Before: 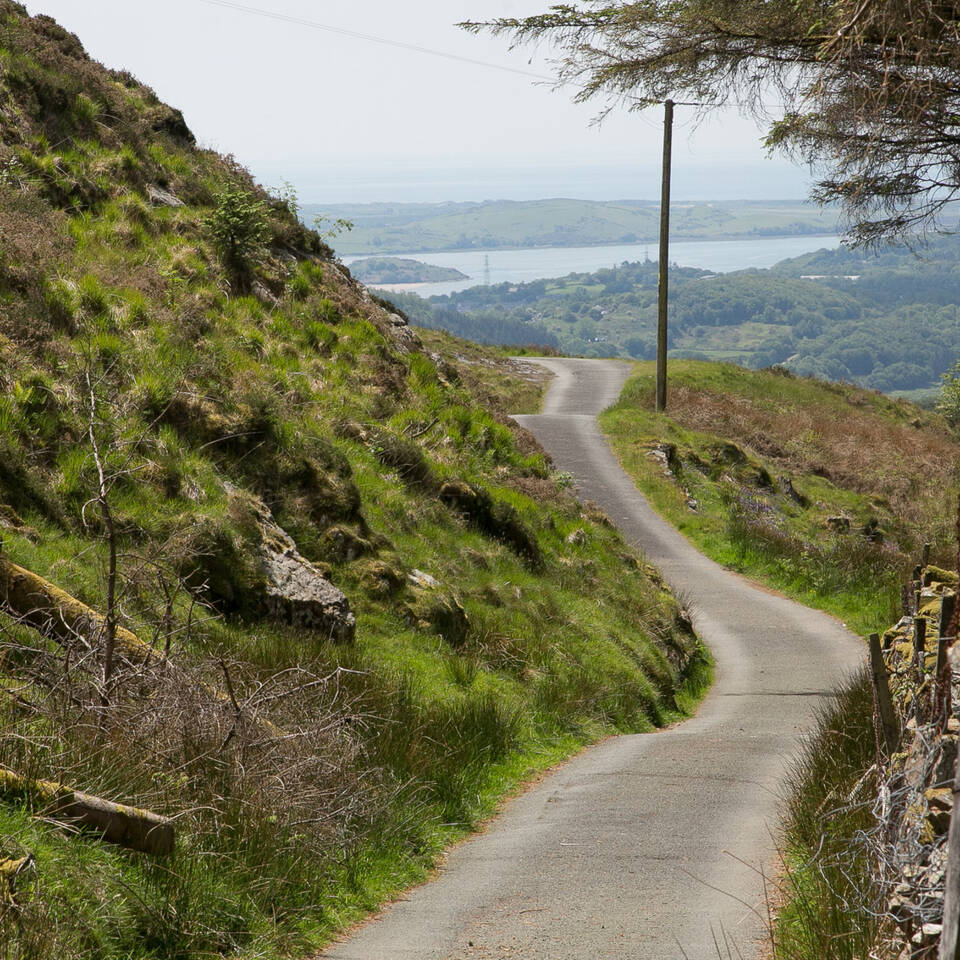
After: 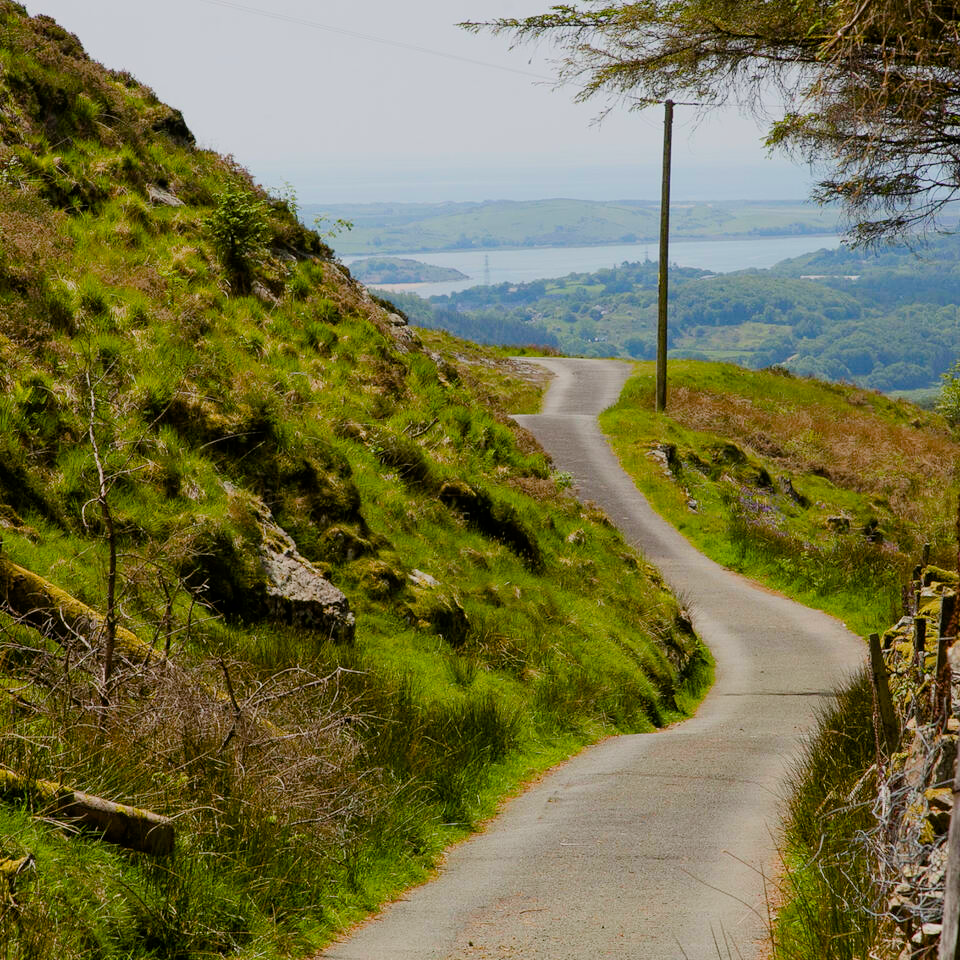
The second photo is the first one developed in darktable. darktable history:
white balance: red 1, blue 1
filmic rgb: black relative exposure -7.82 EV, white relative exposure 4.29 EV, hardness 3.86, color science v6 (2022)
color balance rgb: perceptual saturation grading › global saturation 20%, perceptual saturation grading › highlights -25%, perceptual saturation grading › shadows 50.52%, global vibrance 40.24%
